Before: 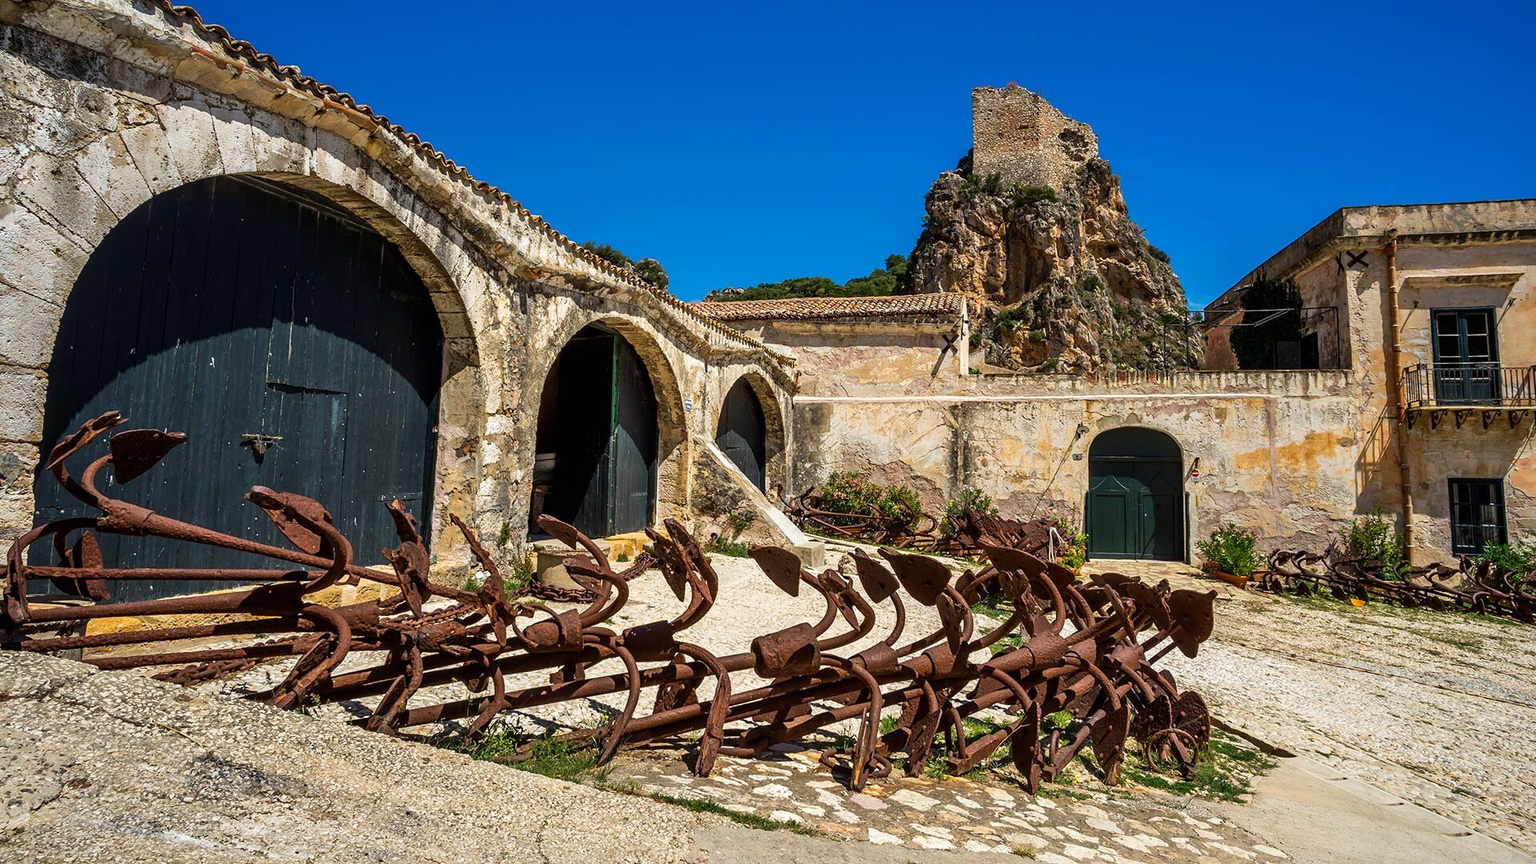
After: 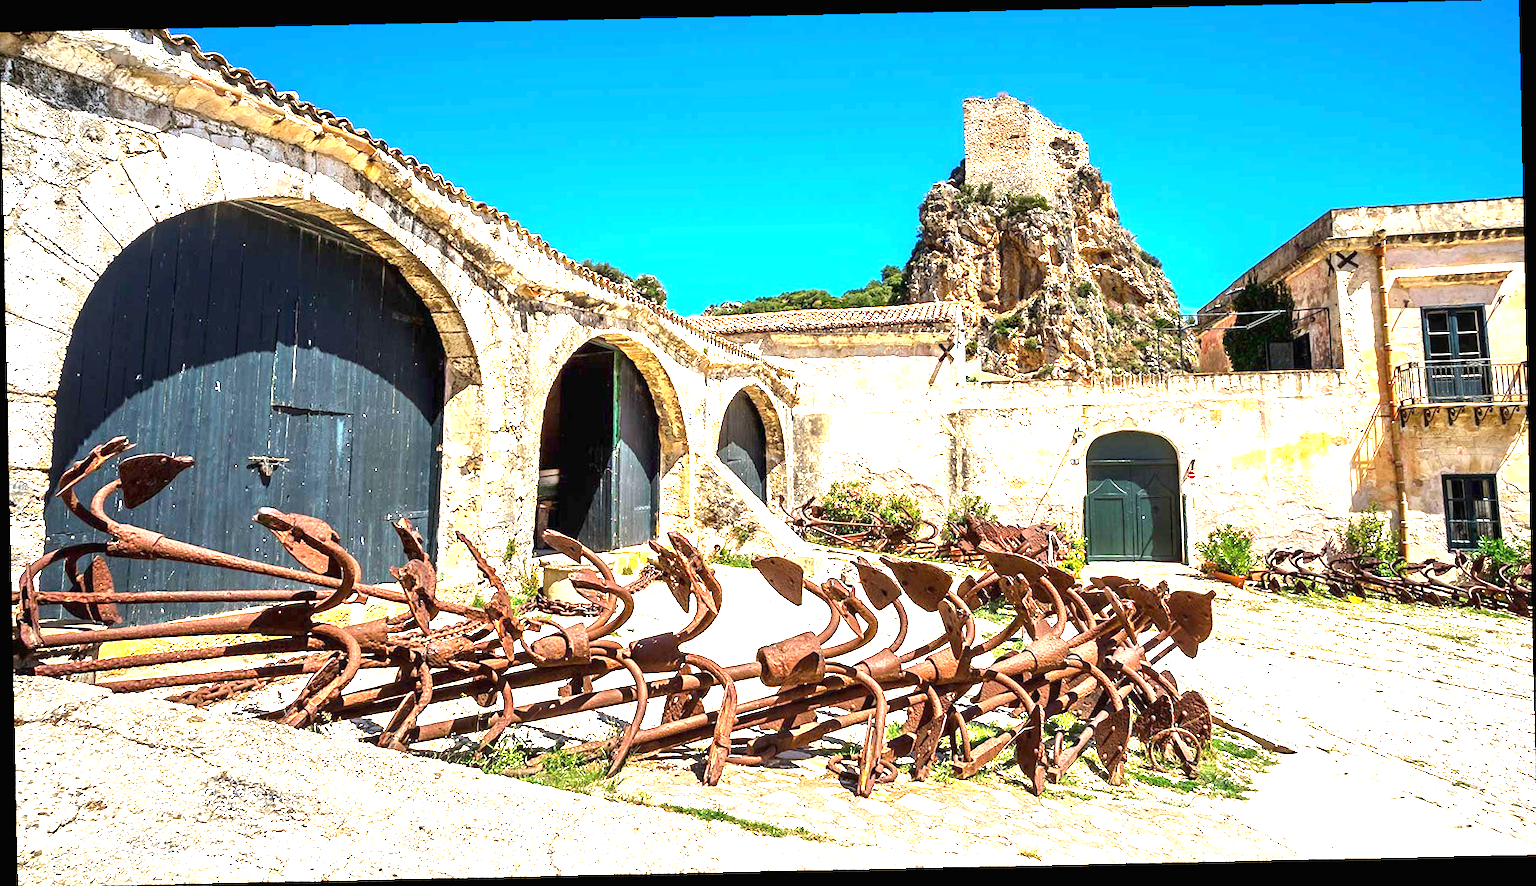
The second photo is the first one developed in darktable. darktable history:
exposure: black level correction 0, exposure 2.327 EV, compensate exposure bias true, compensate highlight preservation false
white balance: emerald 1
rotate and perspective: rotation -1.24°, automatic cropping off
